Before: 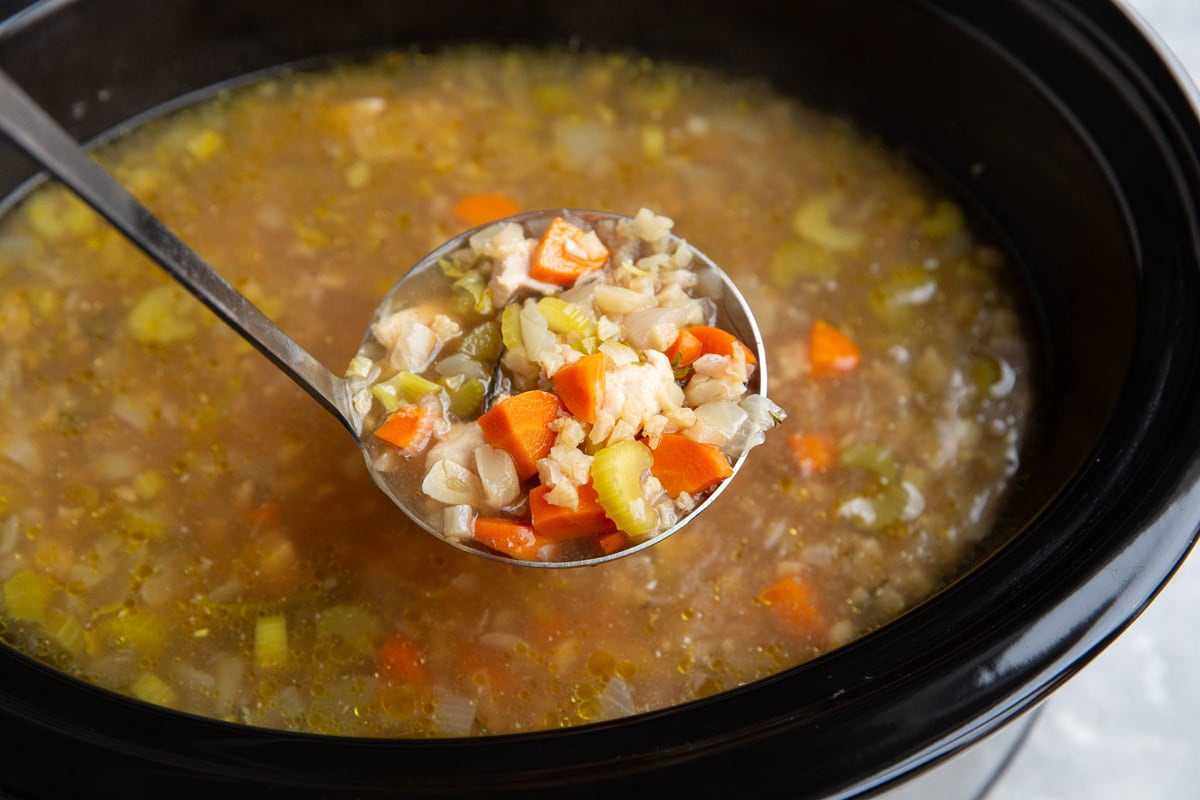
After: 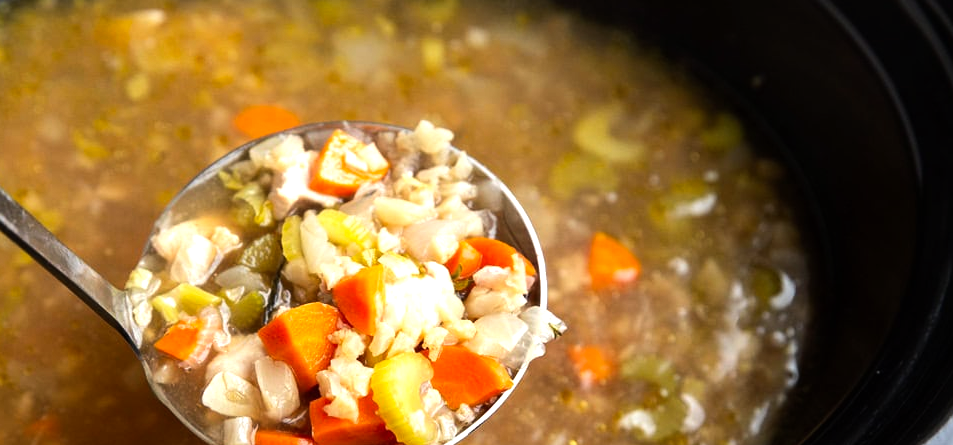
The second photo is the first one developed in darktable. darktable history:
tone equalizer: -8 EV -0.75 EV, -7 EV -0.7 EV, -6 EV -0.6 EV, -5 EV -0.4 EV, -3 EV 0.4 EV, -2 EV 0.6 EV, -1 EV 0.7 EV, +0 EV 0.75 EV, edges refinement/feathering 500, mask exposure compensation -1.57 EV, preserve details no
vibrance: vibrance 22%
crop: left 18.38%, top 11.092%, right 2.134%, bottom 33.217%
